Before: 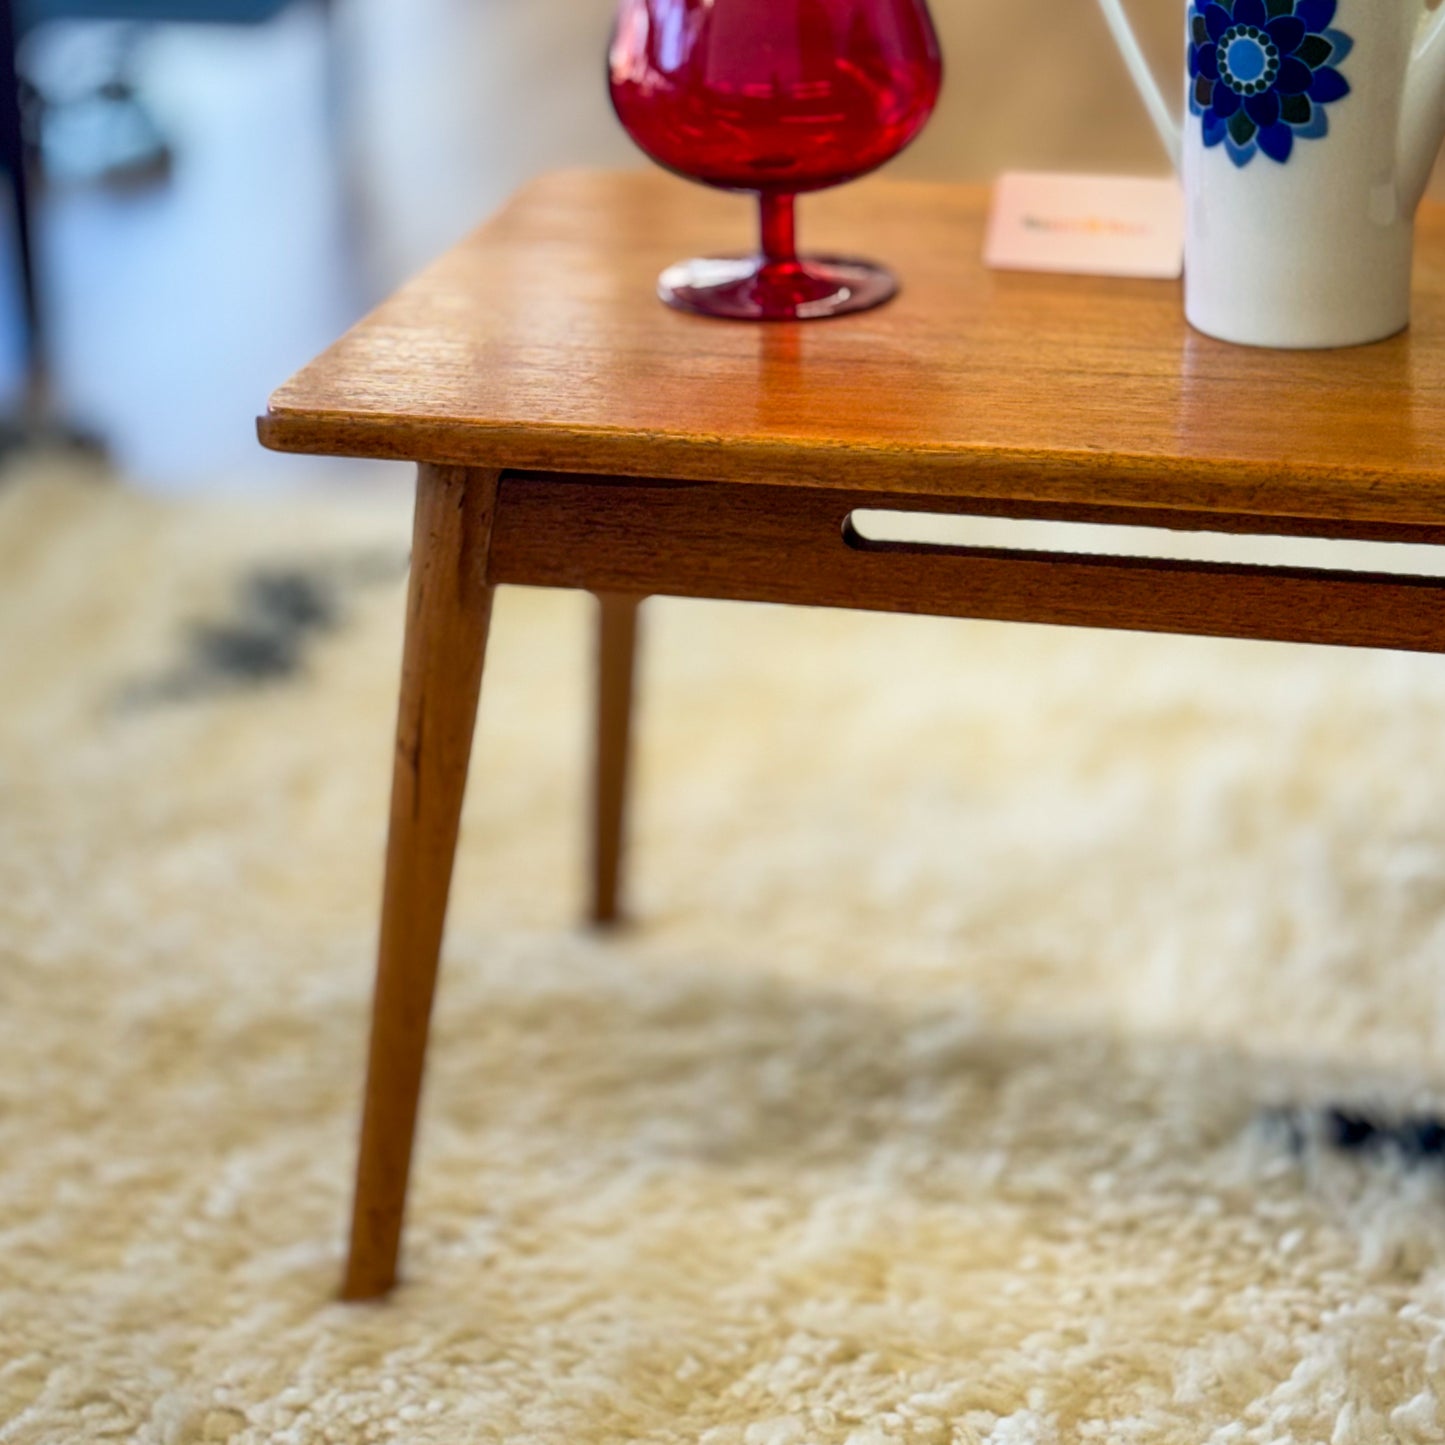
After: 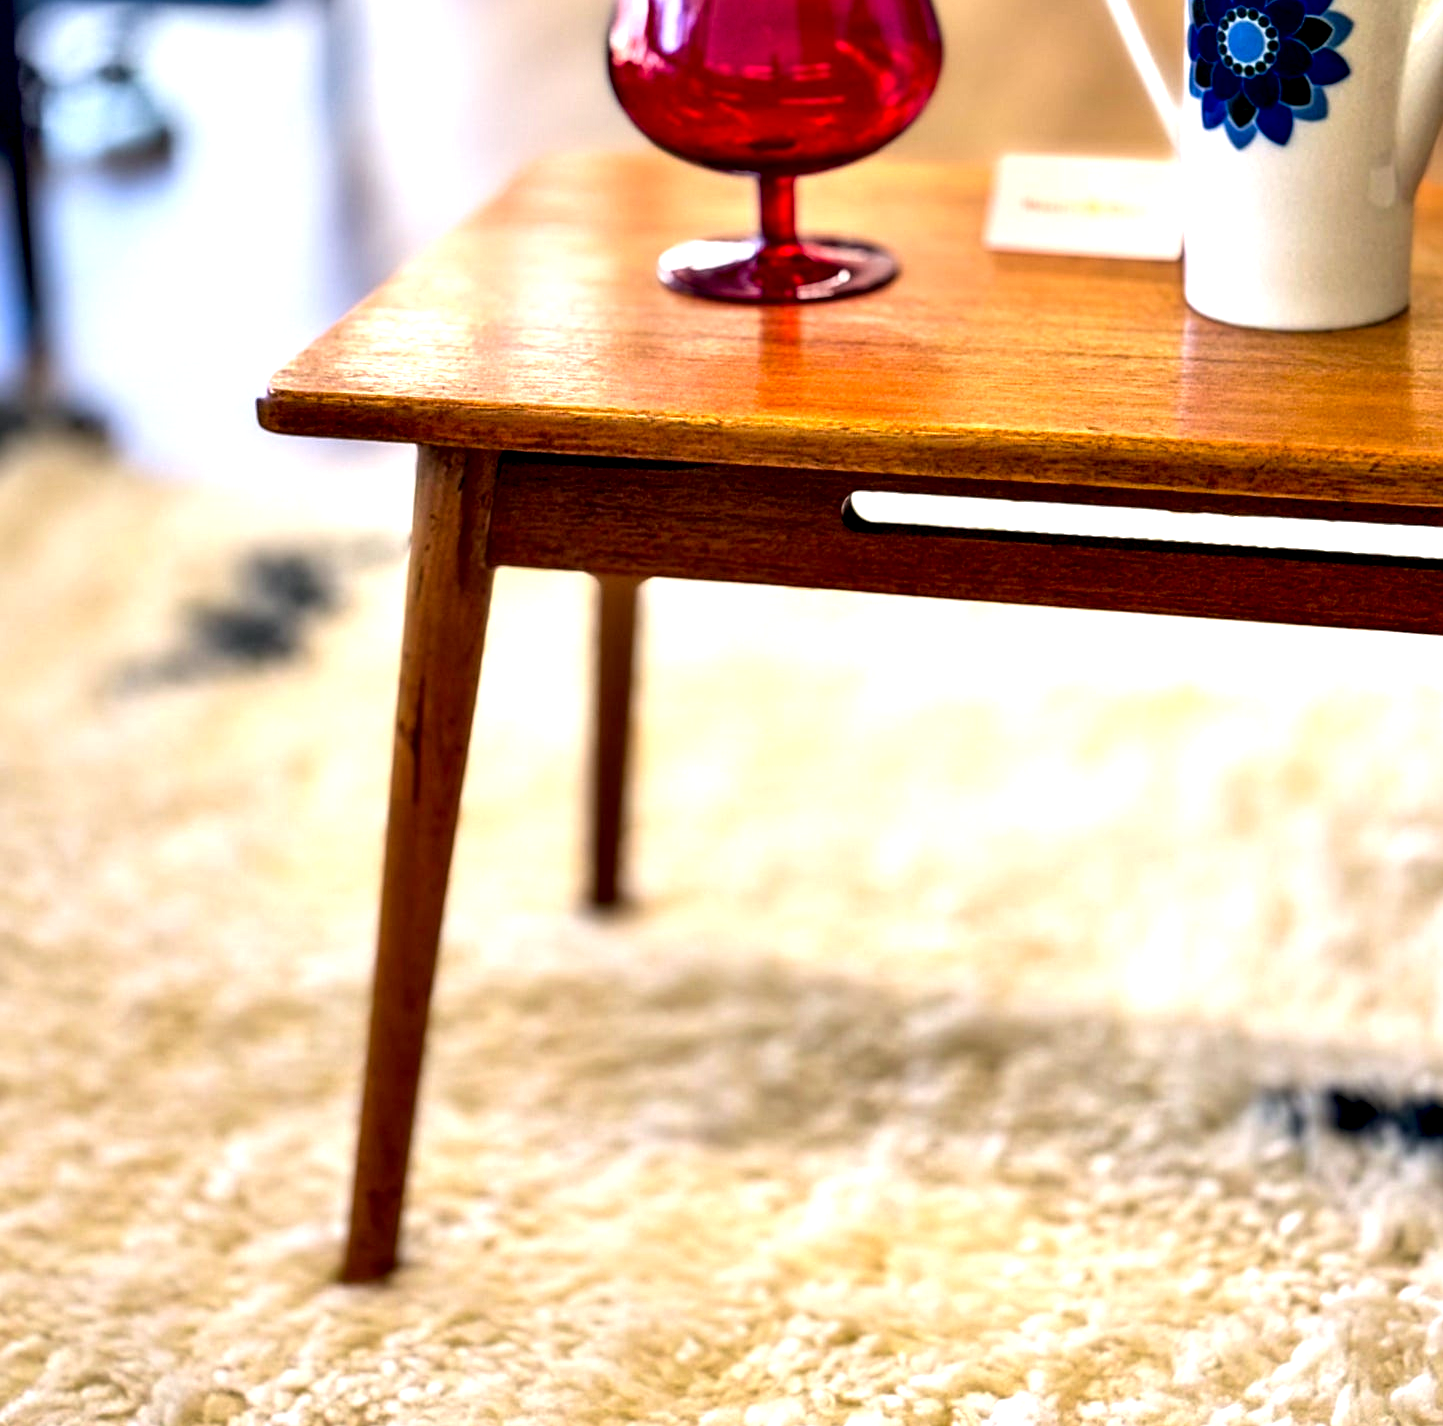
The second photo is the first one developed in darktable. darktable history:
sharpen: amount 0.2
crop: top 1.268%, right 0.087%
color correction: highlights a* 7.83, highlights b* 3.75
contrast equalizer: y [[0.6 ×6], [0.55 ×6], [0 ×6], [0 ×6], [0 ×6]]
exposure: black level correction 0, exposure 0.703 EV, compensate highlight preservation false
